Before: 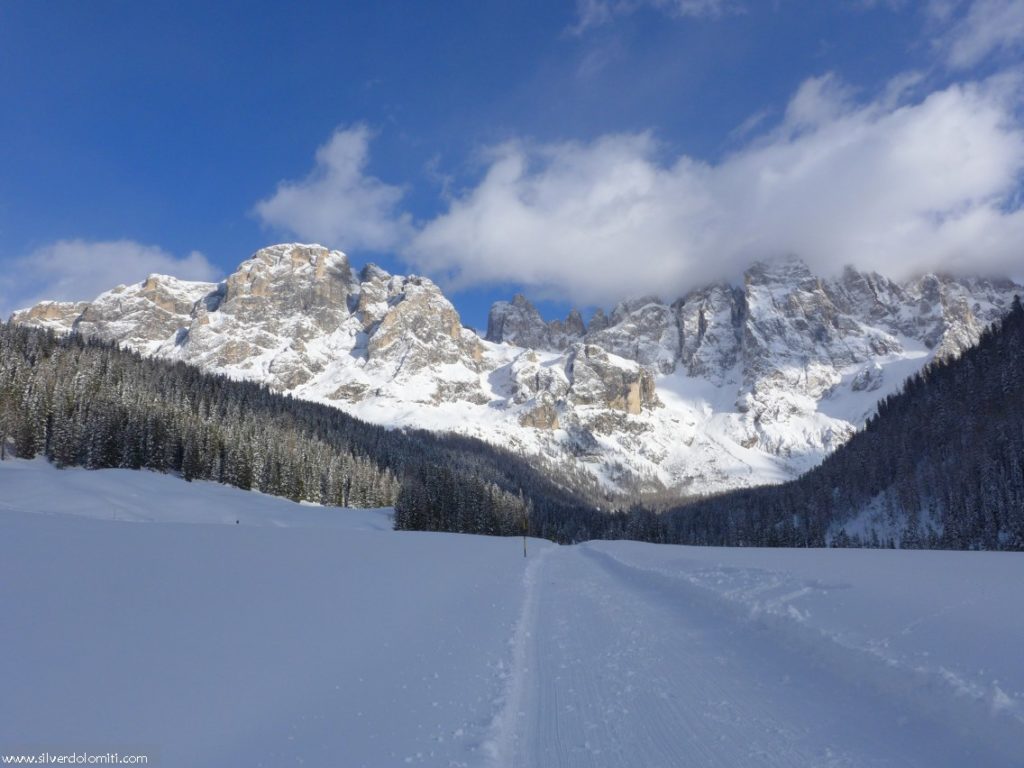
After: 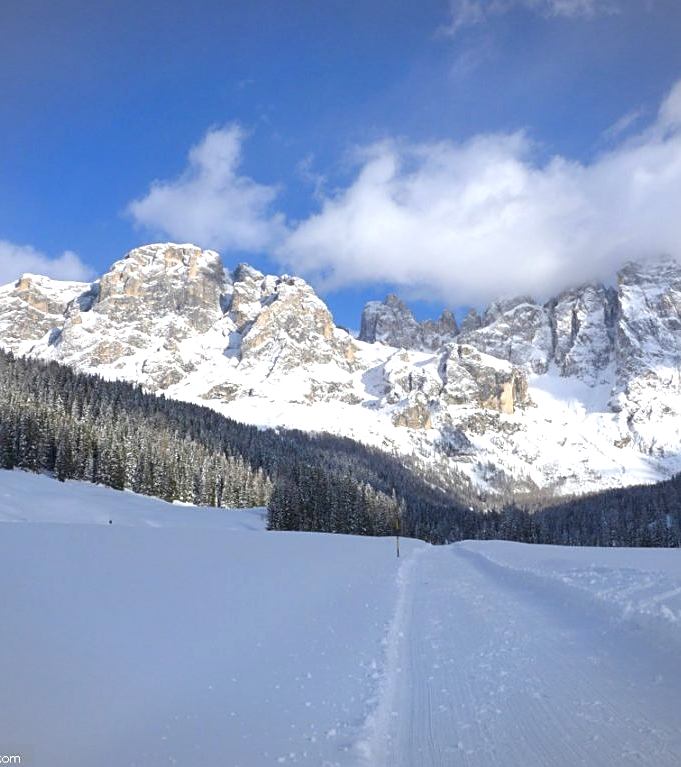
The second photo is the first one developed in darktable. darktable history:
crop and rotate: left 12.464%, right 20.949%
sharpen: on, module defaults
exposure: exposure 0.601 EV, compensate highlight preservation false
vignetting: fall-off start 99.2%, fall-off radius 70.62%, brightness -0.273, width/height ratio 1.171
